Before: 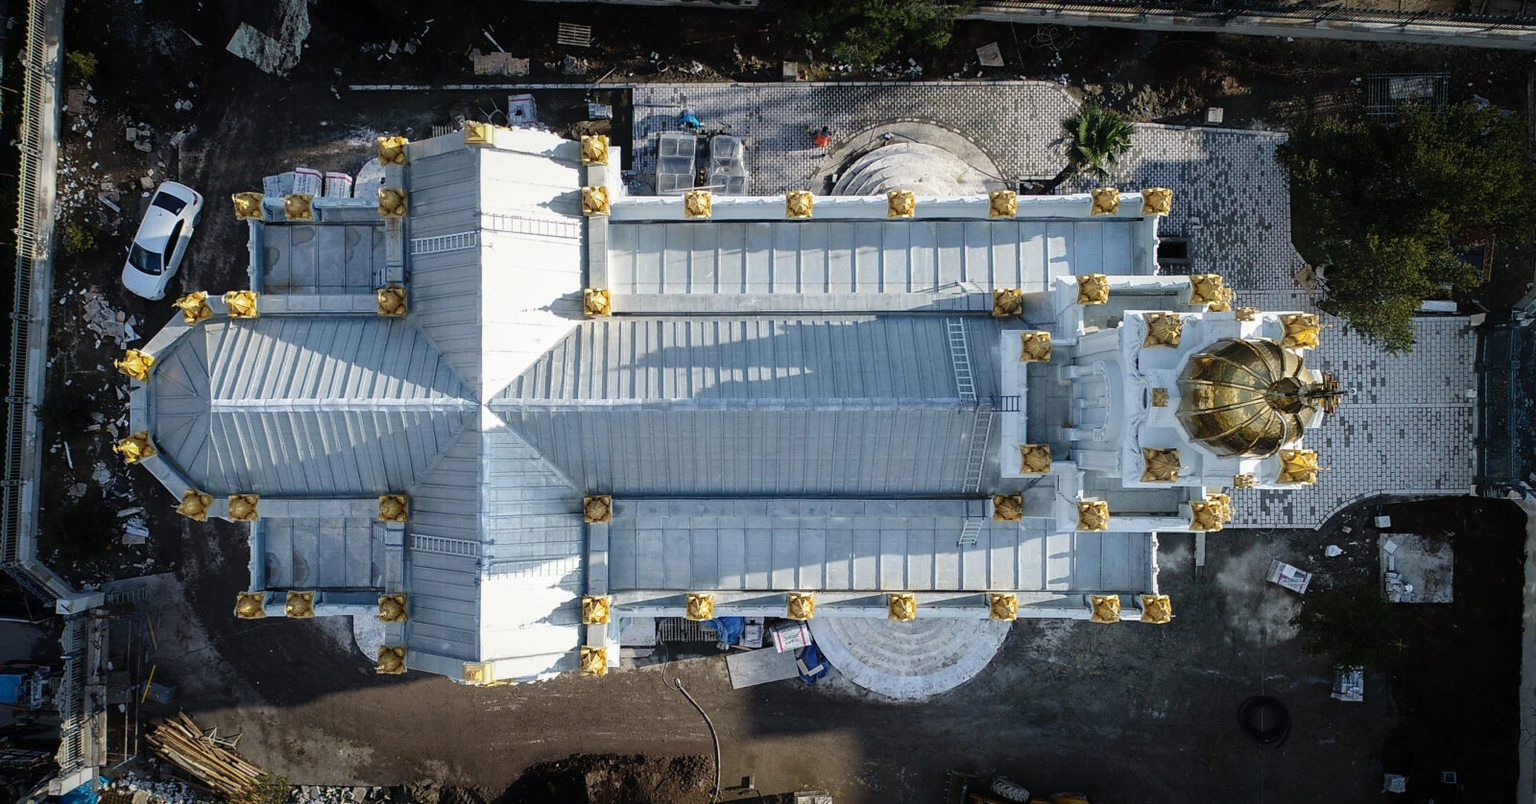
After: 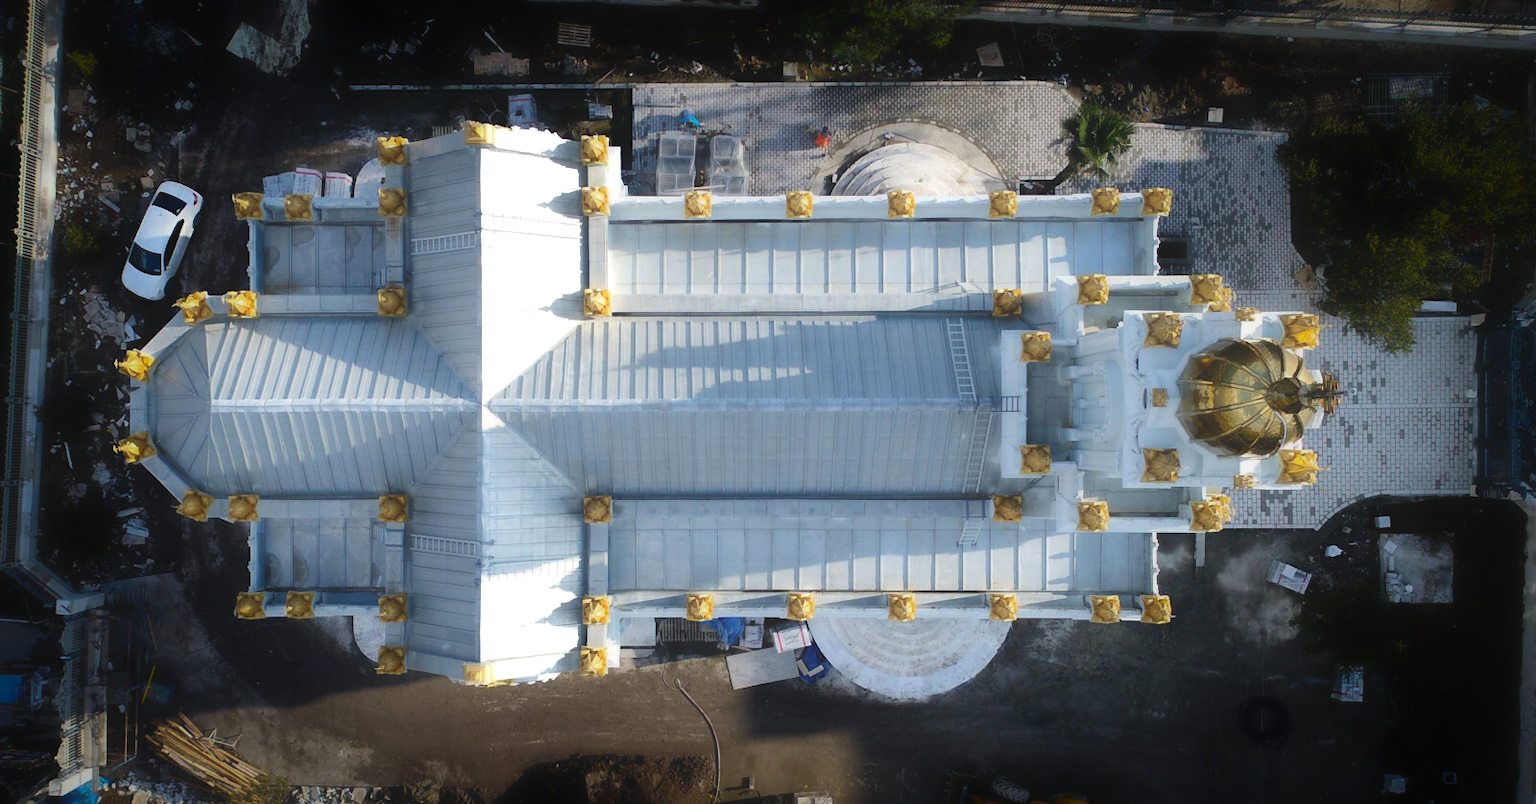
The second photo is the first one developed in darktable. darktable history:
contrast equalizer: octaves 7, y [[0.5, 0.542, 0.583, 0.625, 0.667, 0.708], [0.5 ×6], [0.5 ×6], [0, 0.033, 0.067, 0.1, 0.133, 0.167], [0, 0.05, 0.1, 0.15, 0.2, 0.25]], mix -0.988
tone equalizer: -8 EV -0.447 EV, -7 EV -0.395 EV, -6 EV -0.335 EV, -5 EV -0.247 EV, -3 EV 0.257 EV, -2 EV 0.353 EV, -1 EV 0.401 EV, +0 EV 0.428 EV, edges refinement/feathering 500, mask exposure compensation -1.57 EV, preserve details no
